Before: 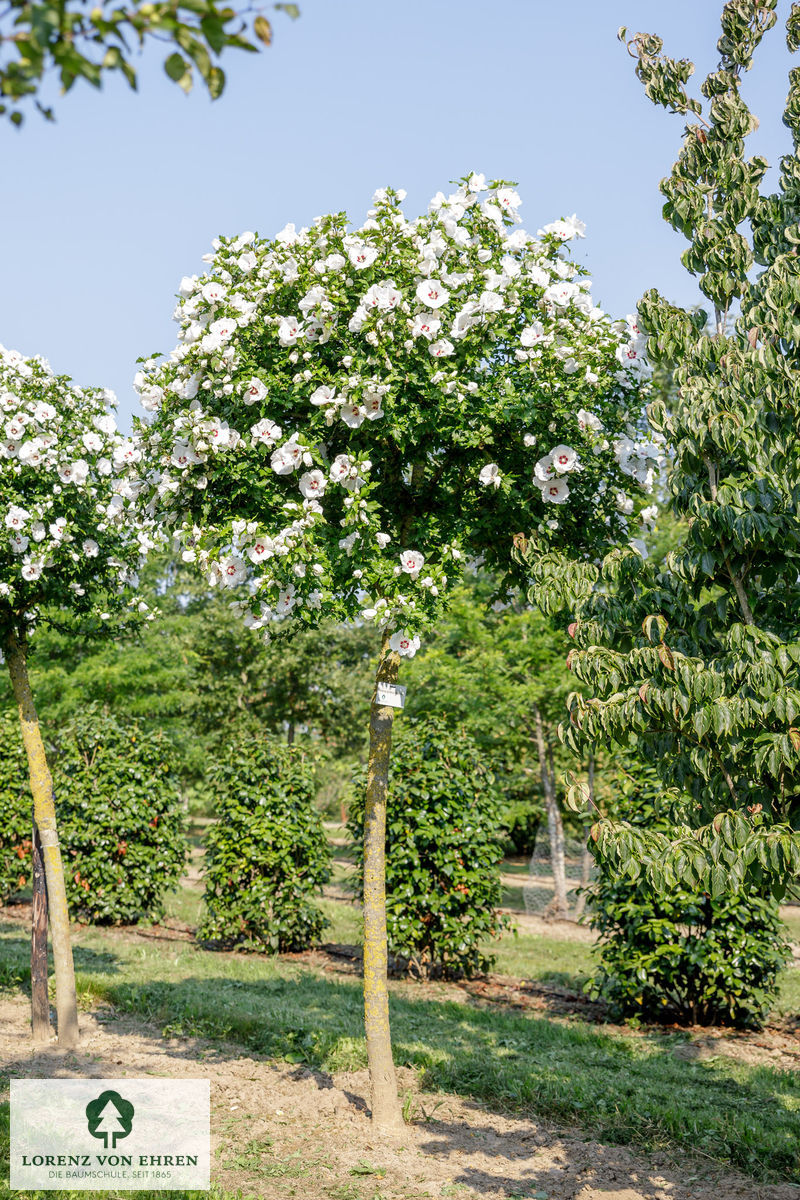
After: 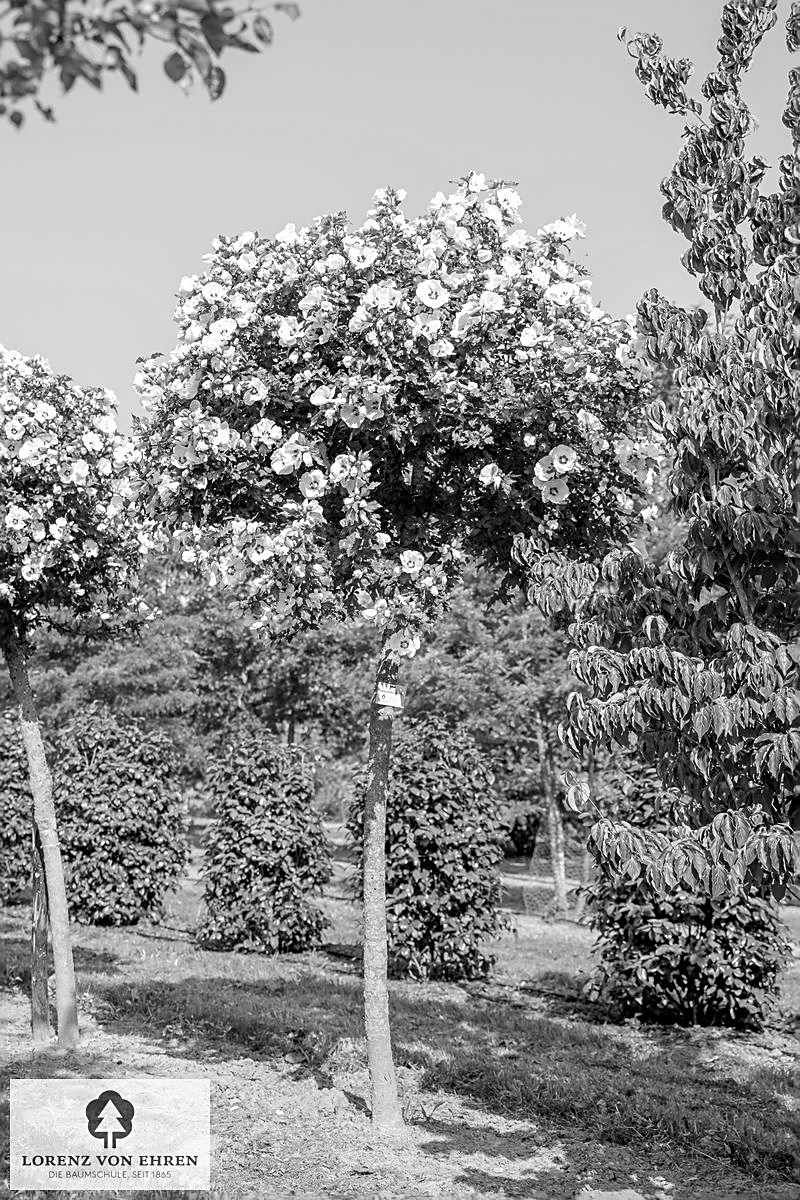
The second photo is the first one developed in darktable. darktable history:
contrast brightness saturation: saturation -0.982
sharpen: on, module defaults
